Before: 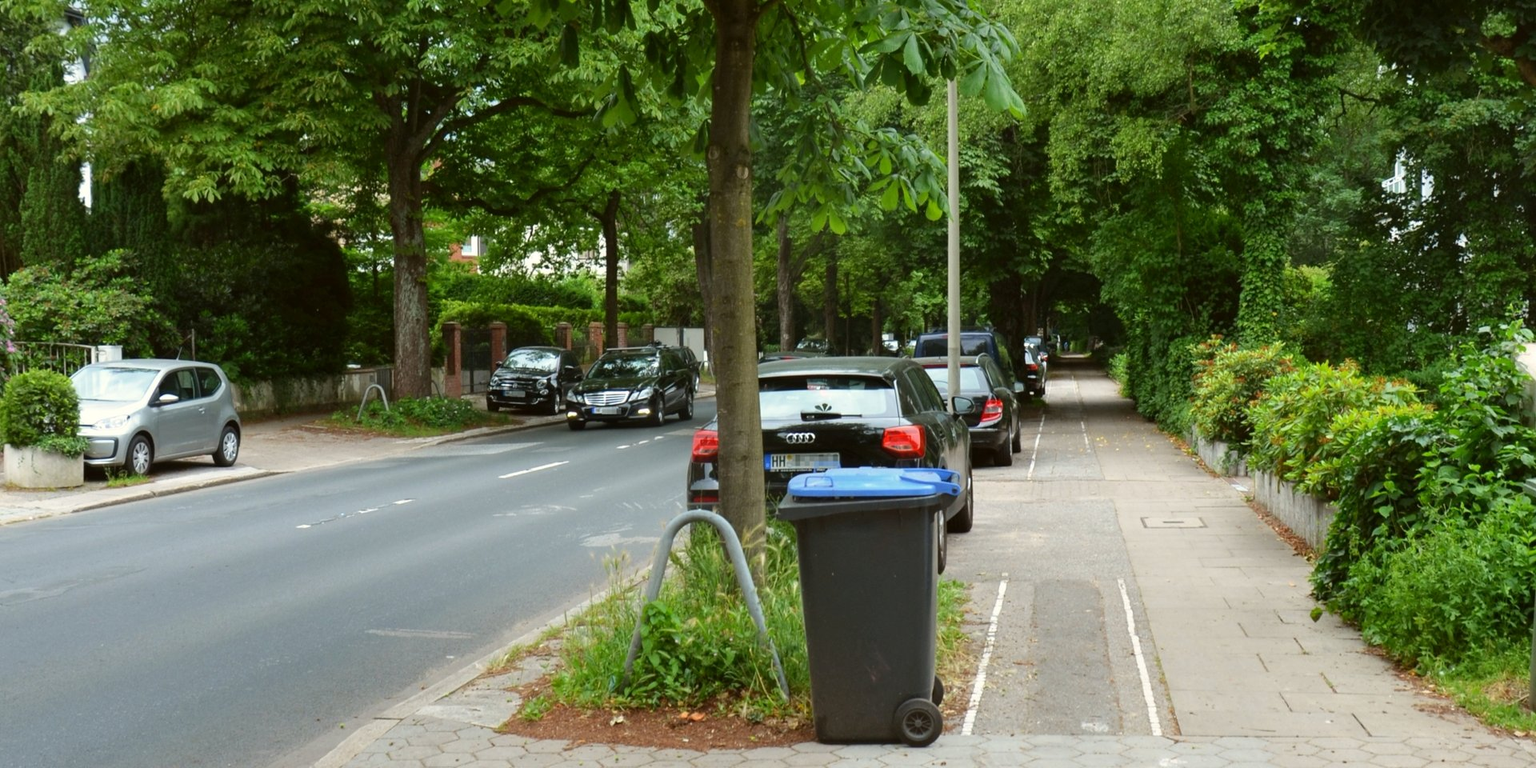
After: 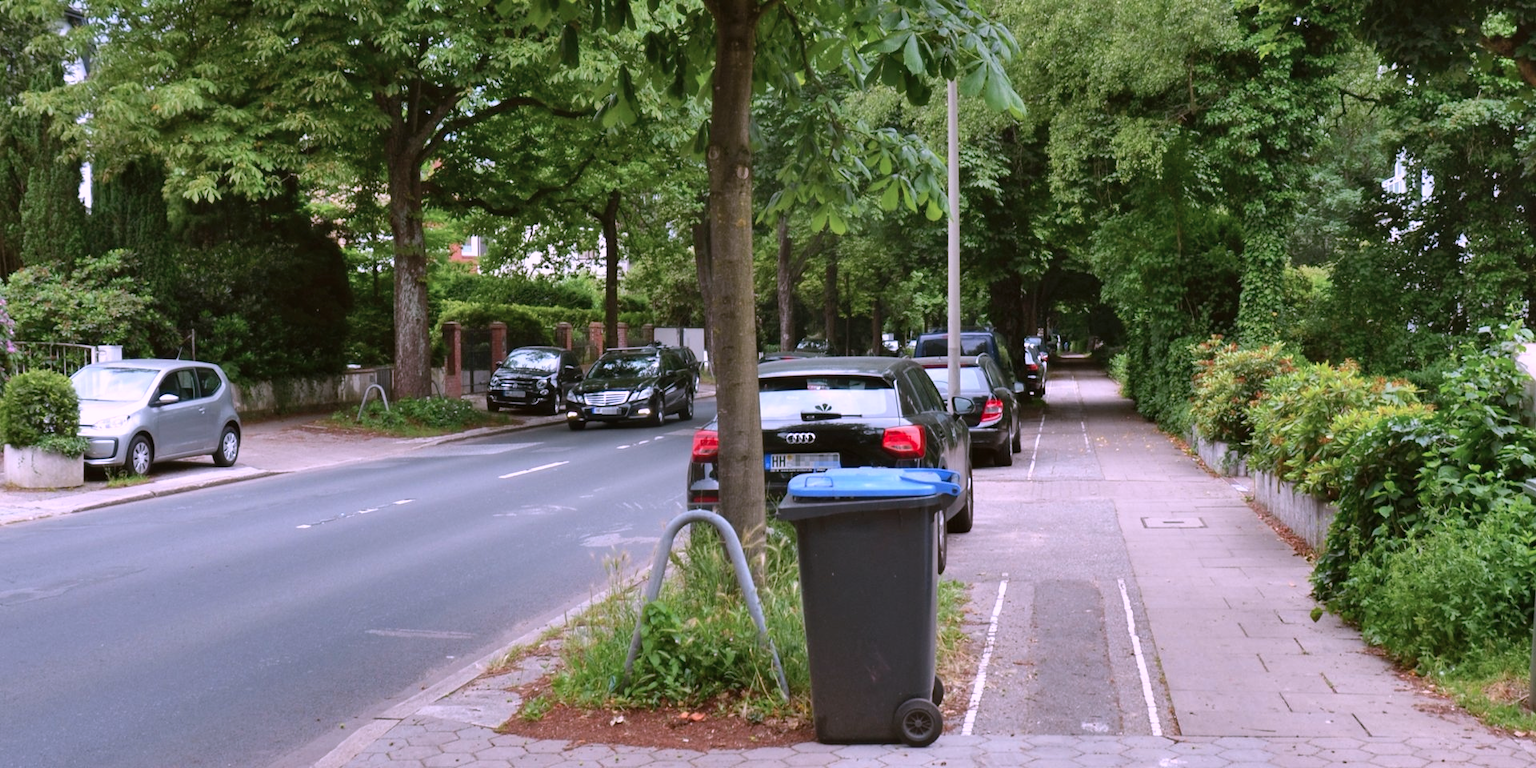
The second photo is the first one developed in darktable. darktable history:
color correction: highlights a* 15.06, highlights b* -24.62
shadows and highlights: soften with gaussian
